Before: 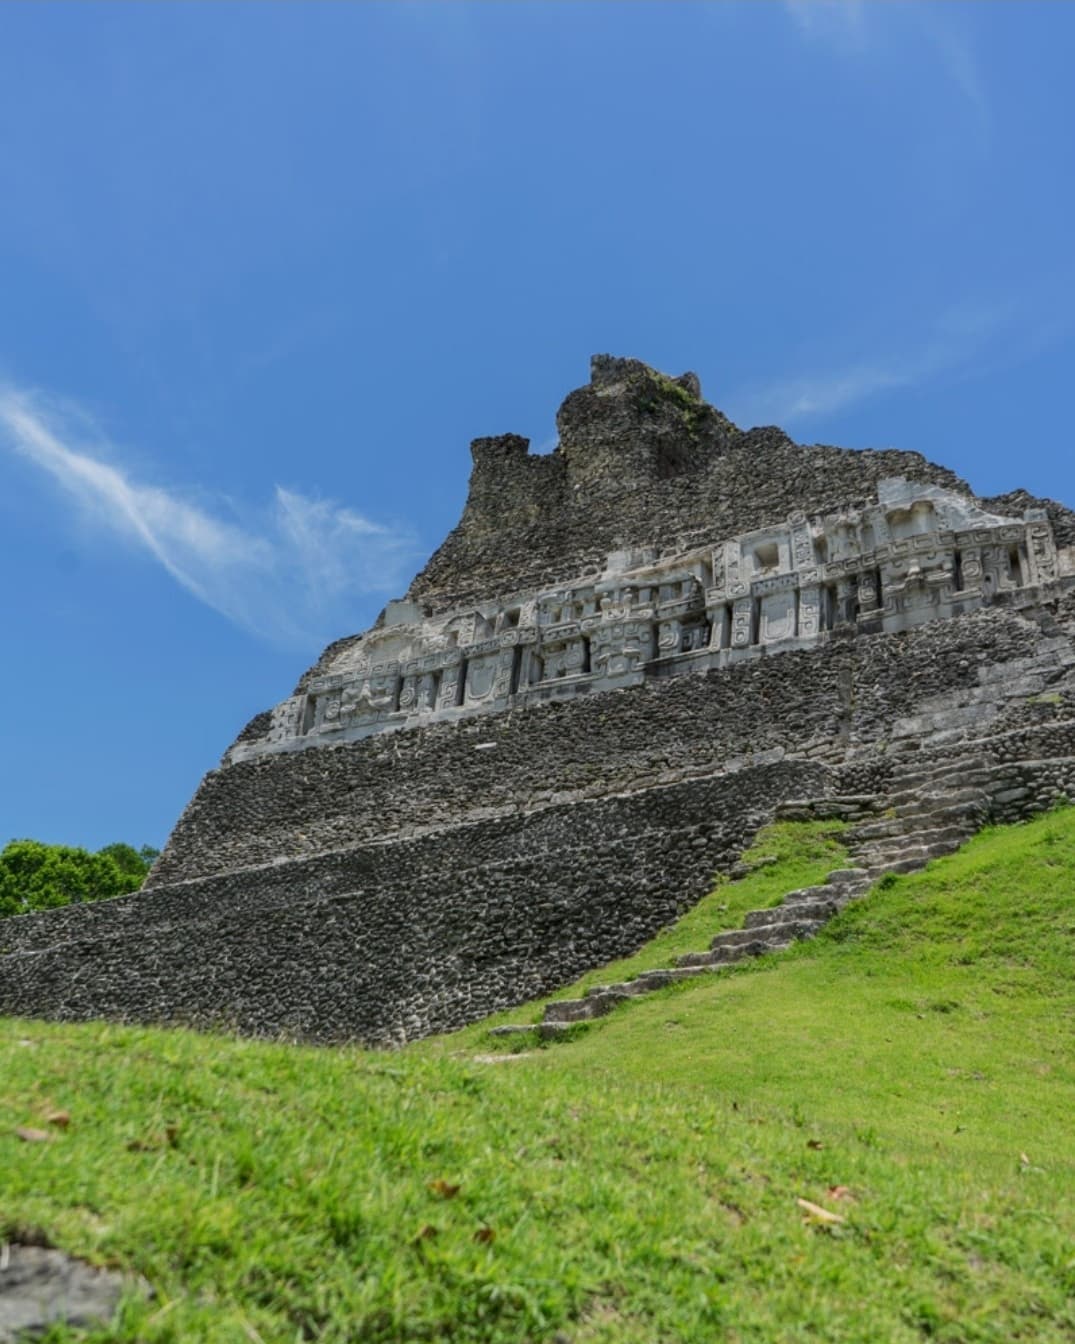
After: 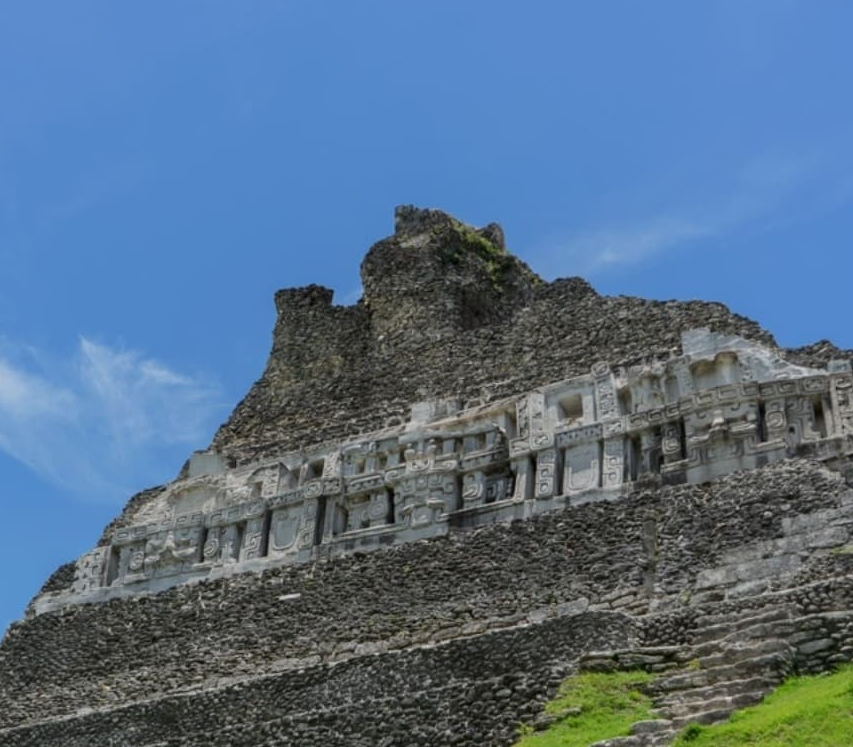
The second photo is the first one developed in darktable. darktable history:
crop: left 18.316%, top 11.126%, right 2.325%, bottom 33.269%
